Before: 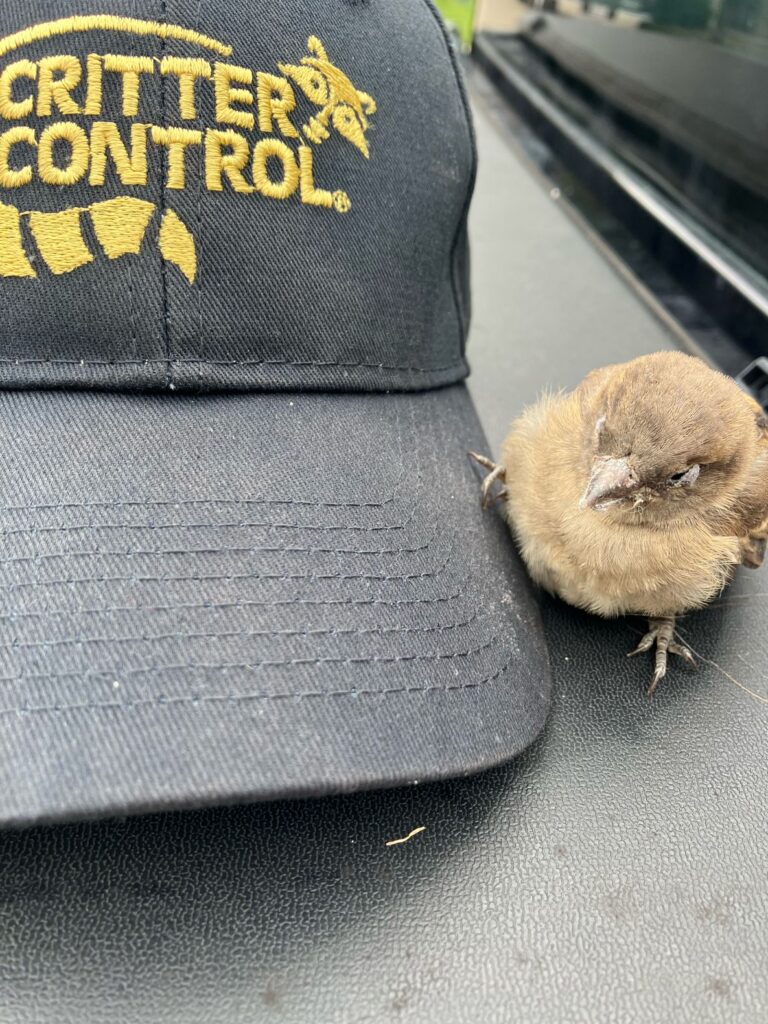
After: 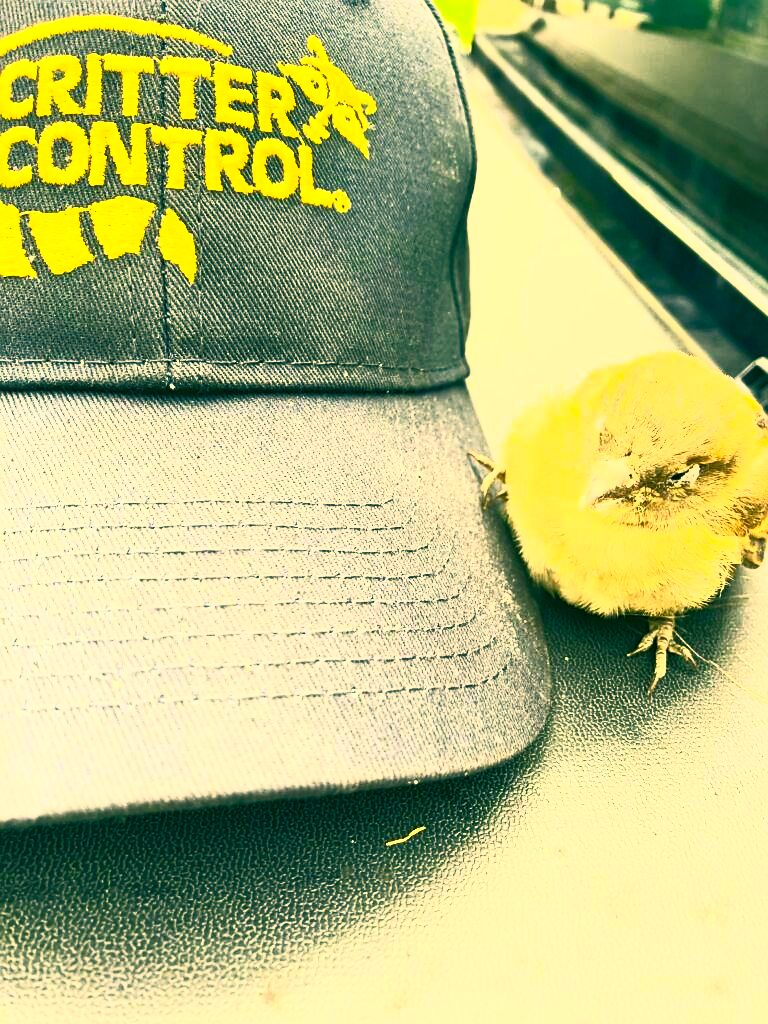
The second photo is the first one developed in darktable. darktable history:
color correction: highlights a* 5.7, highlights b* 33.12, shadows a* -26.28, shadows b* 3.91
sharpen: radius 1.568, amount 0.363, threshold 1.203
contrast brightness saturation: contrast 0.99, brightness 0.982, saturation 0.994
